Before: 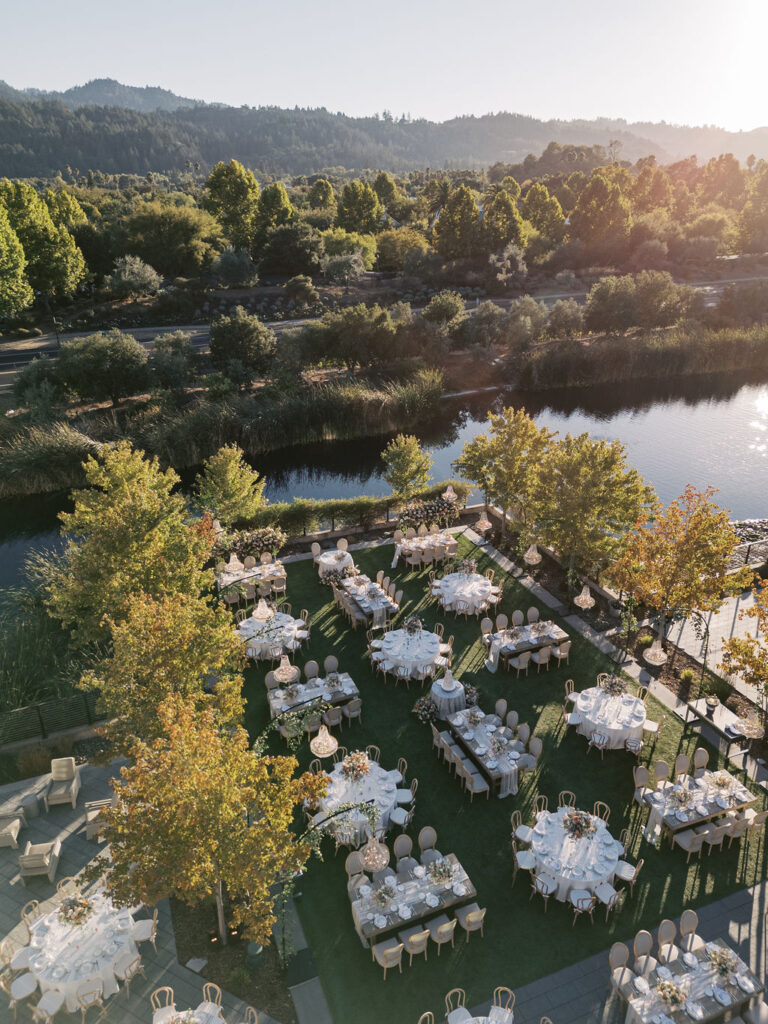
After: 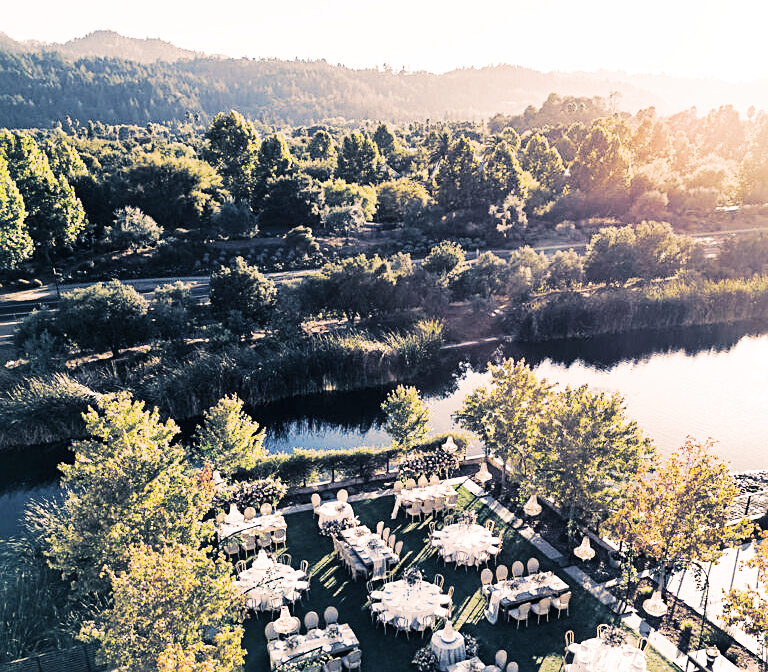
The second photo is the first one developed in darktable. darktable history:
crop and rotate: top 4.848%, bottom 29.503%
sharpen: on, module defaults
split-toning: shadows › hue 226.8°, shadows › saturation 0.56, highlights › hue 28.8°, balance -40, compress 0%
exposure: black level correction 0.001, compensate highlight preservation false
base curve: curves: ch0 [(0, 0) (0.007, 0.004) (0.027, 0.03) (0.046, 0.07) (0.207, 0.54) (0.442, 0.872) (0.673, 0.972) (1, 1)], preserve colors none
